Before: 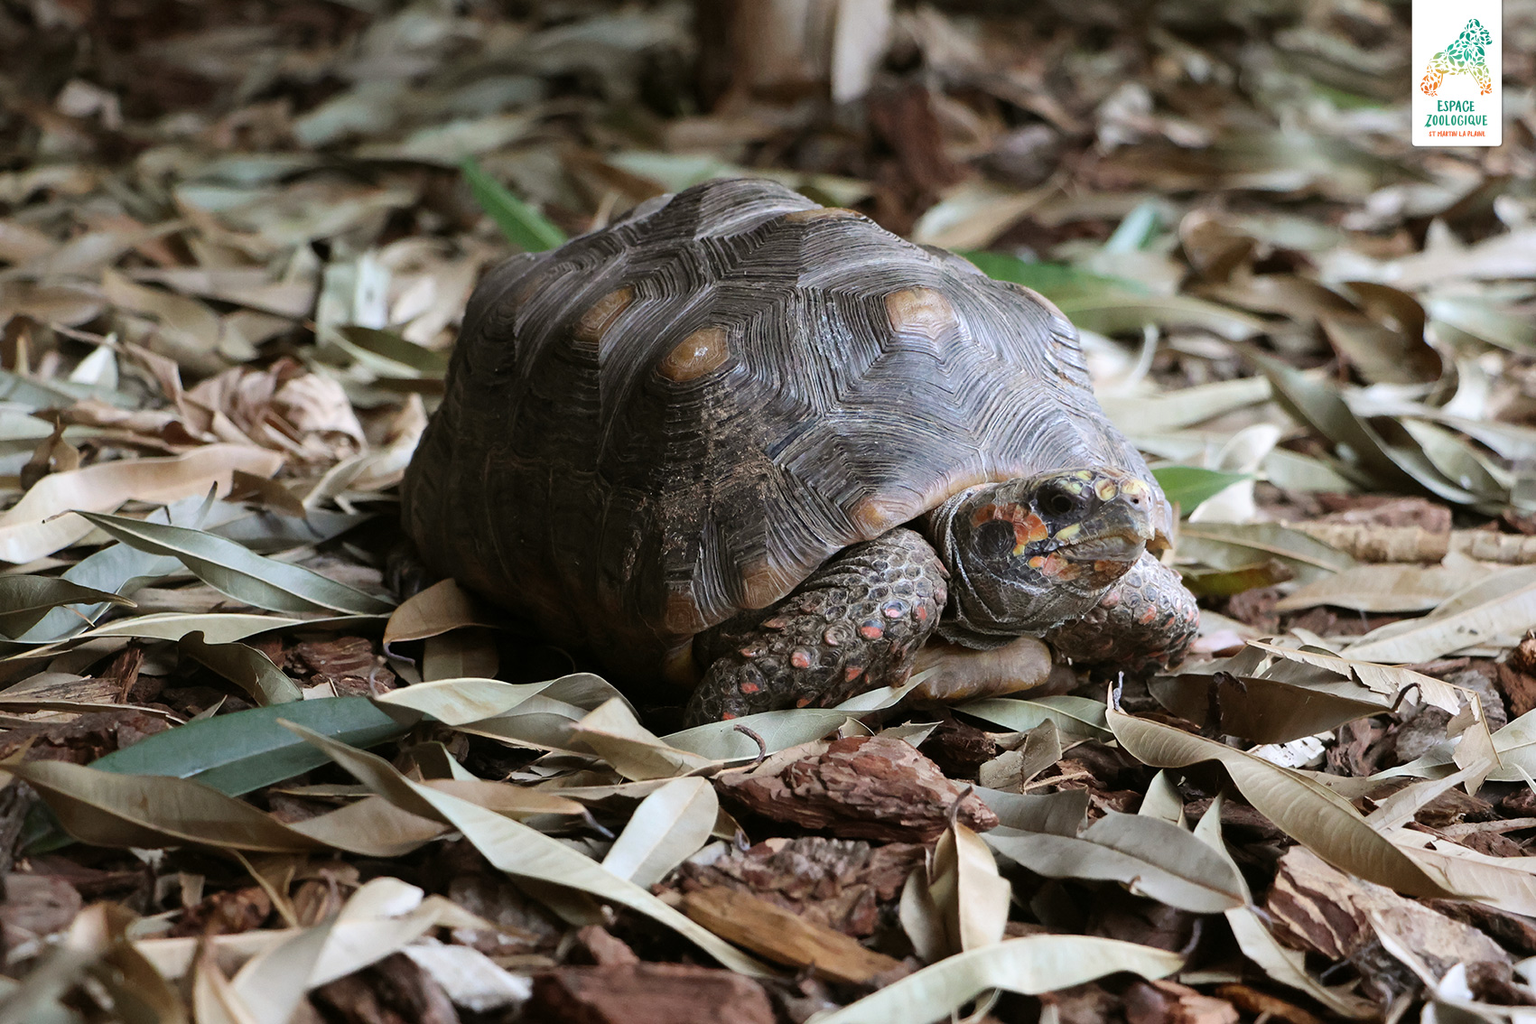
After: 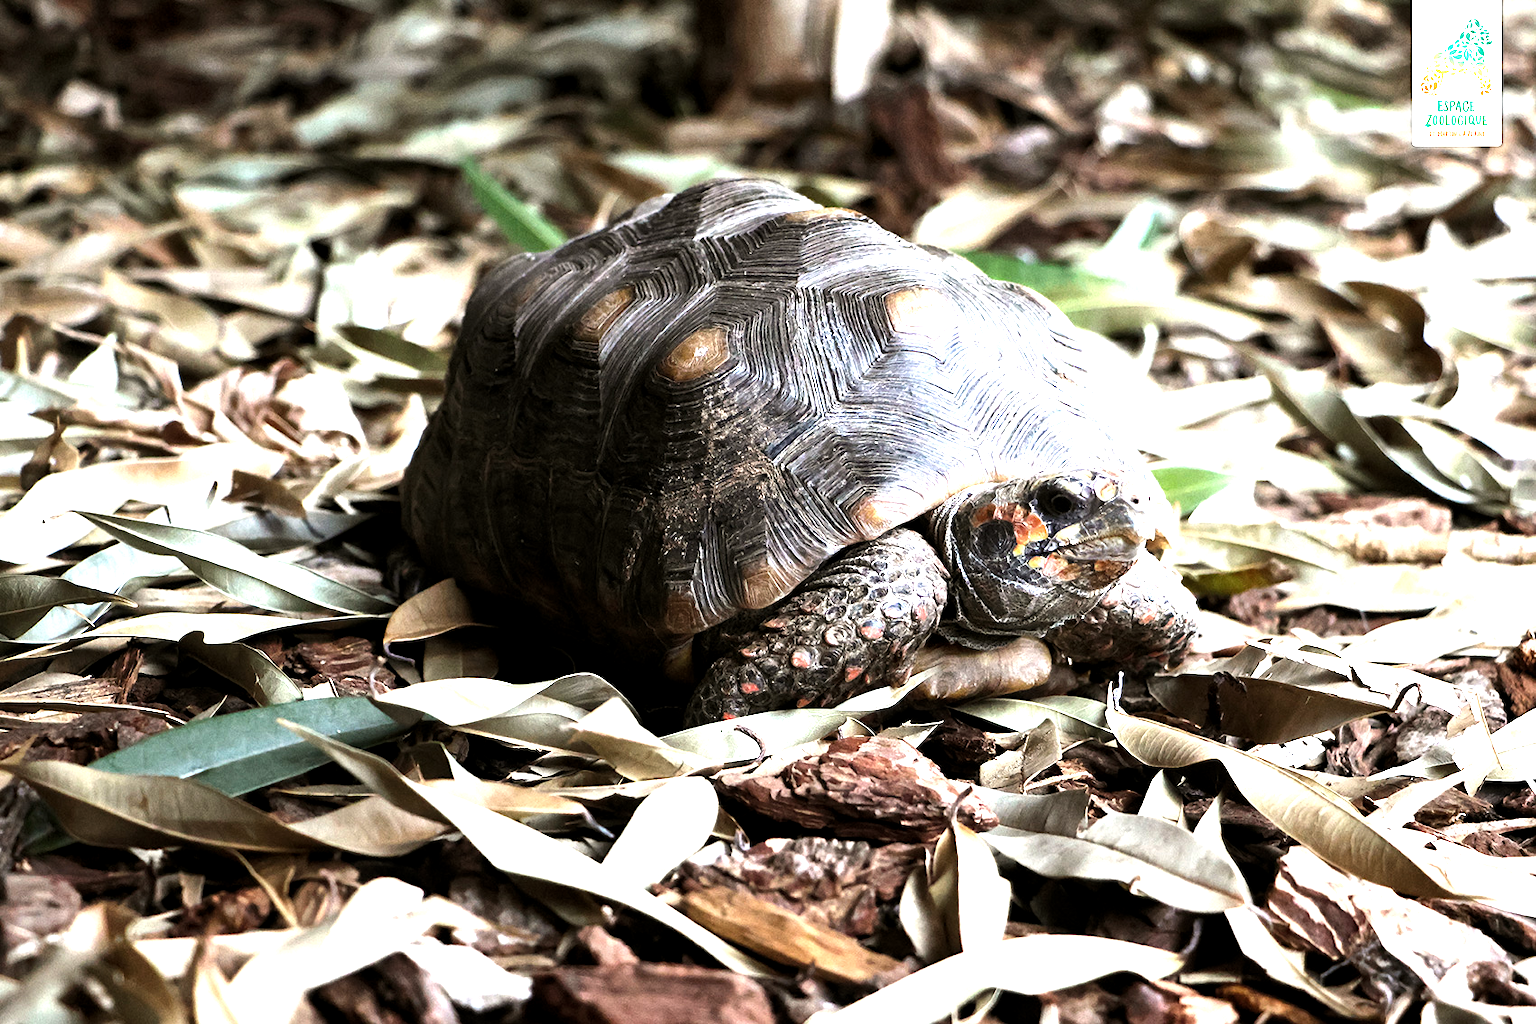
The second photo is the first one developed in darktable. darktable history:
levels: levels [0.012, 0.367, 0.697]
tone equalizer: -8 EV -0.417 EV, -7 EV -0.389 EV, -6 EV -0.333 EV, -5 EV -0.222 EV, -3 EV 0.222 EV, -2 EV 0.333 EV, -1 EV 0.389 EV, +0 EV 0.417 EV, edges refinement/feathering 500, mask exposure compensation -1.57 EV, preserve details no
local contrast: highlights 100%, shadows 100%, detail 120%, midtone range 0.2
